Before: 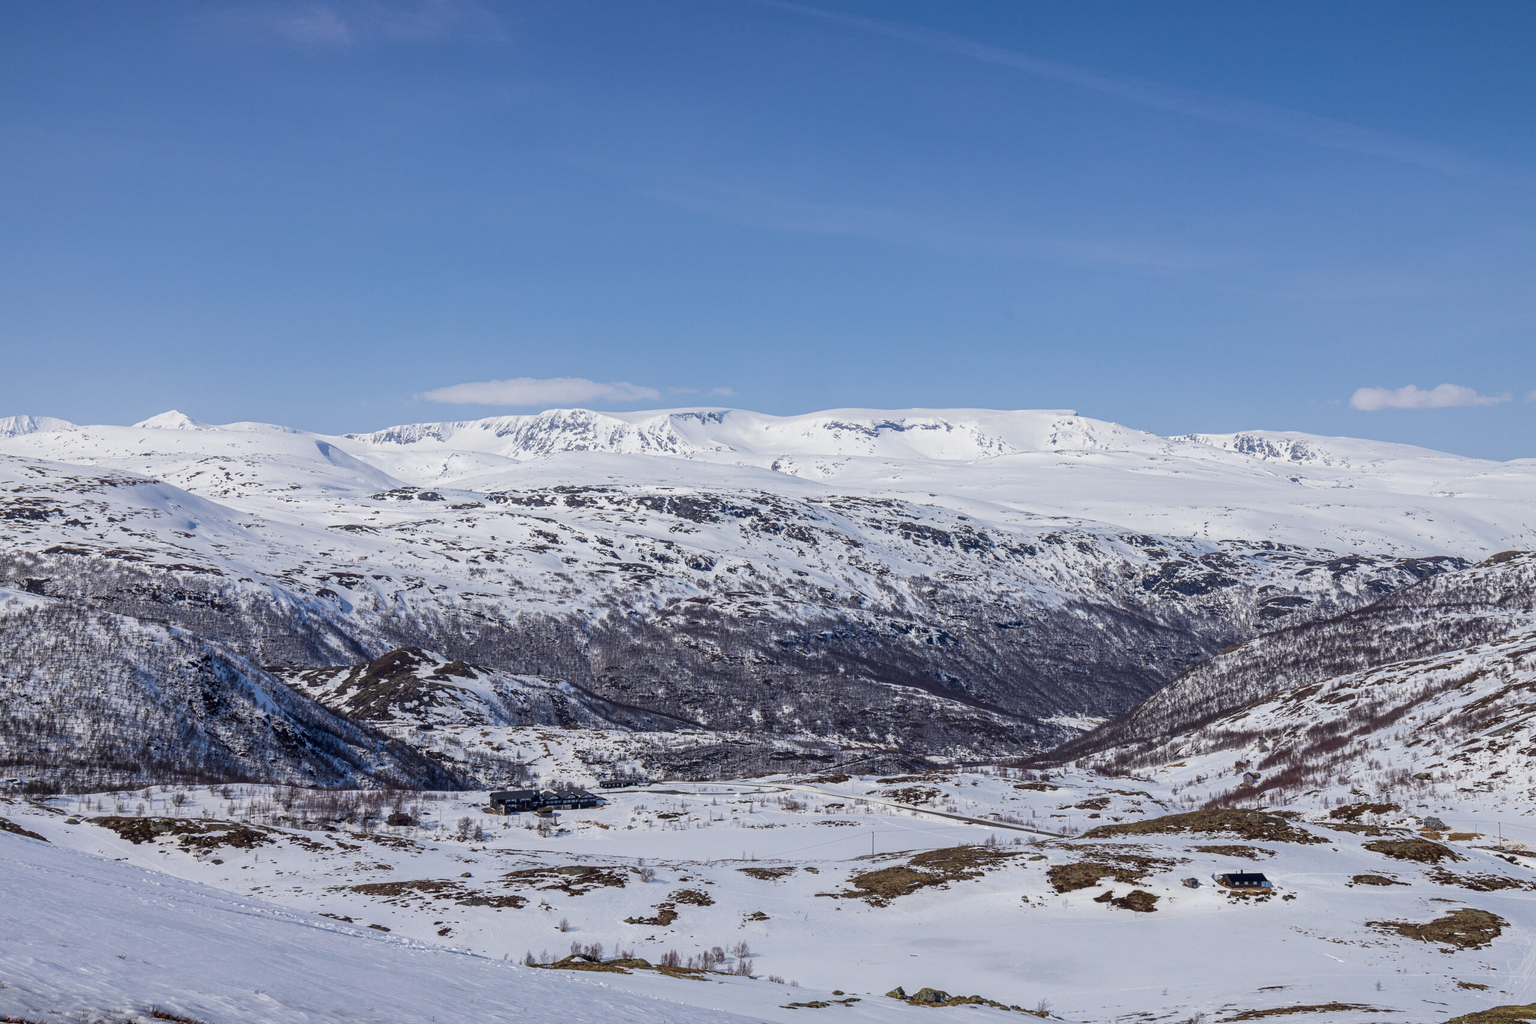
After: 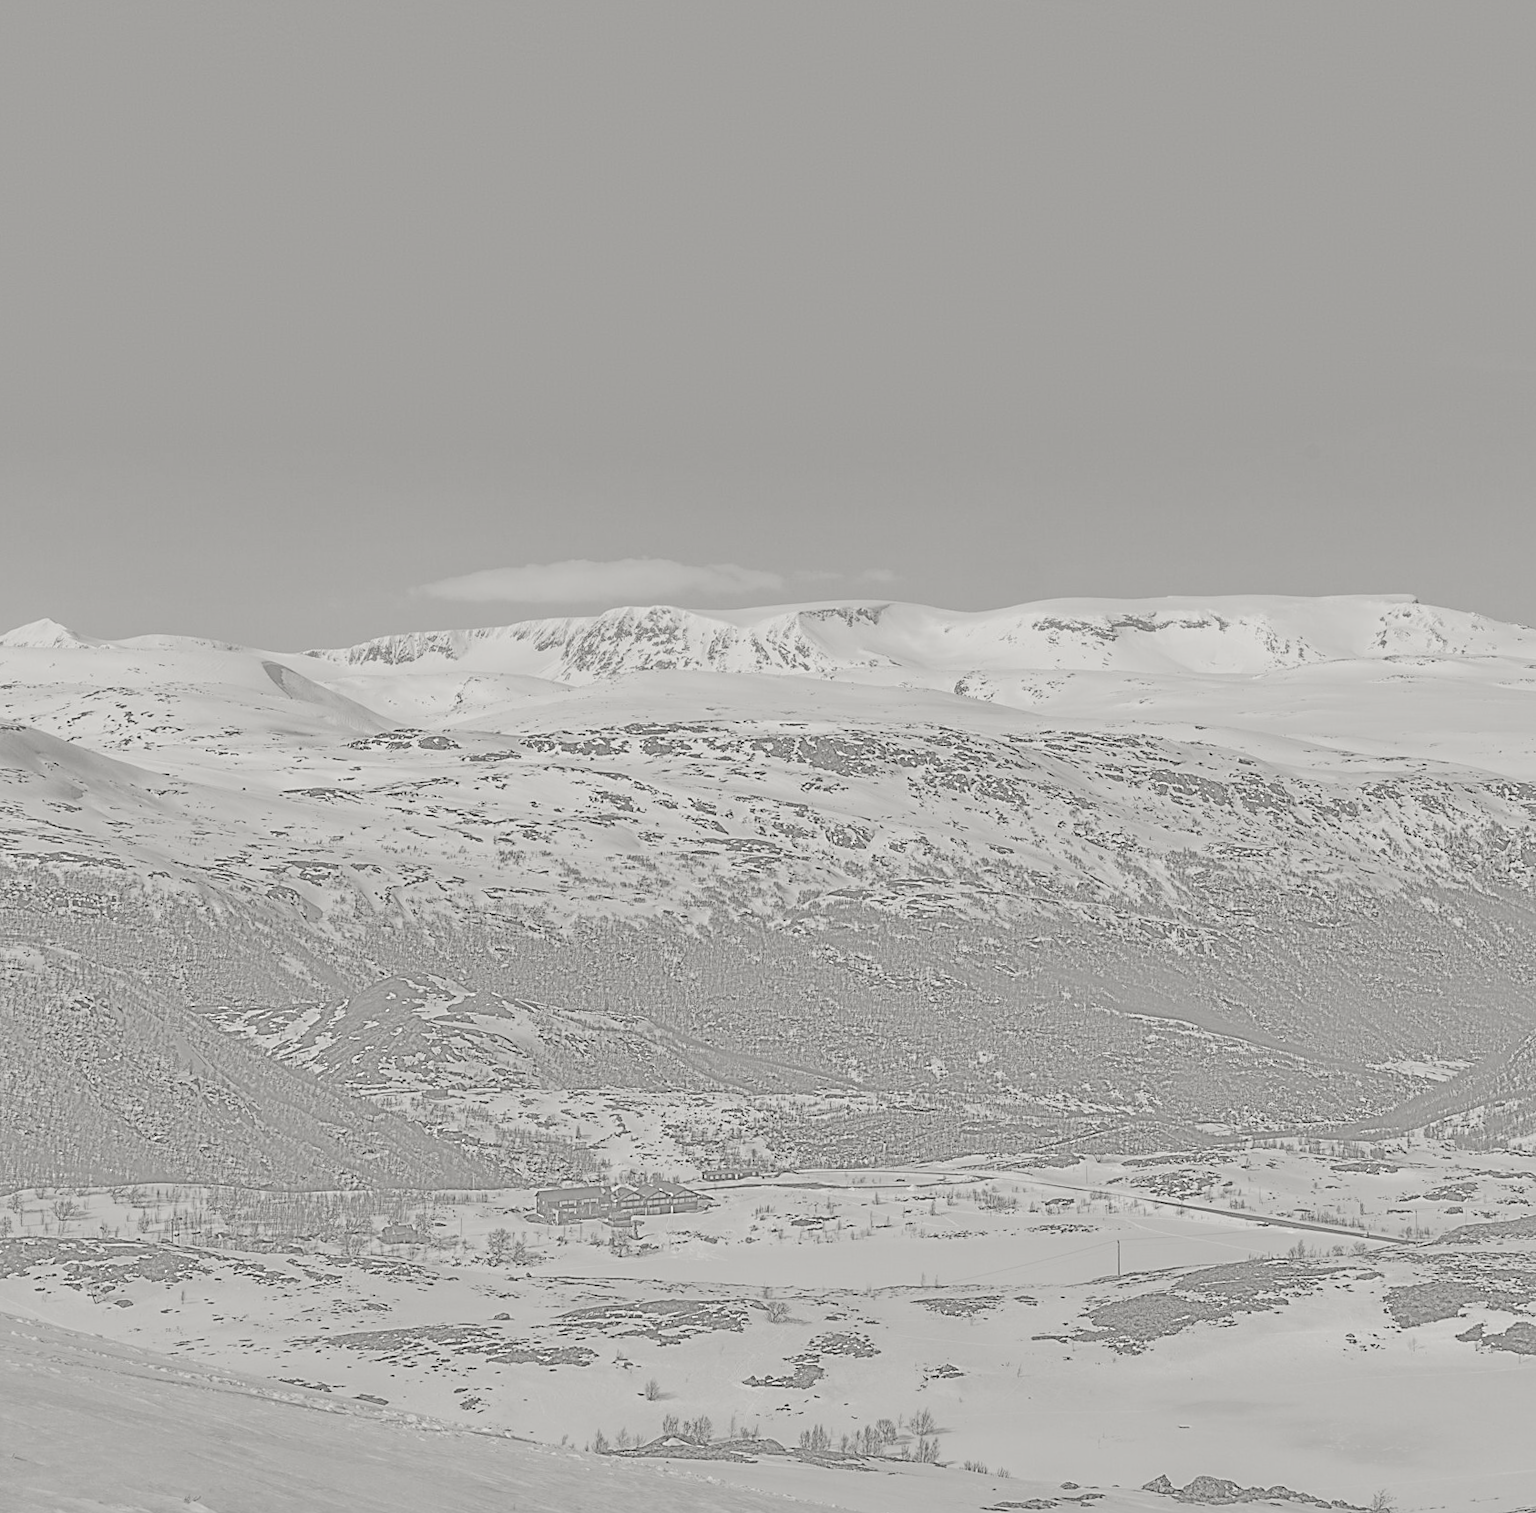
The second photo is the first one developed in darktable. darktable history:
sharpen: amount 0.2
crop and rotate: left 8.786%, right 24.548%
exposure: black level correction 0, exposure 1.9 EV, compensate highlight preservation false
color balance rgb: linear chroma grading › global chroma 25%, perceptual saturation grading › global saturation 40%, perceptual saturation grading › highlights -50%, perceptual saturation grading › shadows 30%, perceptual brilliance grading › global brilliance 25%, global vibrance 60%
shadows and highlights: low approximation 0.01, soften with gaussian
rotate and perspective: rotation -1°, crop left 0.011, crop right 0.989, crop top 0.025, crop bottom 0.975
highpass: sharpness 9.84%, contrast boost 9.94%
tone curve: curves: ch0 [(0.014, 0) (0.13, 0.09) (0.227, 0.211) (0.346, 0.388) (0.499, 0.598) (0.662, 0.76) (0.795, 0.846) (1, 0.969)]; ch1 [(0, 0) (0.366, 0.367) (0.447, 0.417) (0.473, 0.484) (0.504, 0.502) (0.525, 0.518) (0.564, 0.548) (0.639, 0.643) (1, 1)]; ch2 [(0, 0) (0.333, 0.346) (0.375, 0.375) (0.424, 0.43) (0.476, 0.498) (0.496, 0.505) (0.517, 0.515) (0.542, 0.564) (0.583, 0.6) (0.64, 0.622) (0.723, 0.676) (1, 1)], color space Lab, independent channels, preserve colors none
